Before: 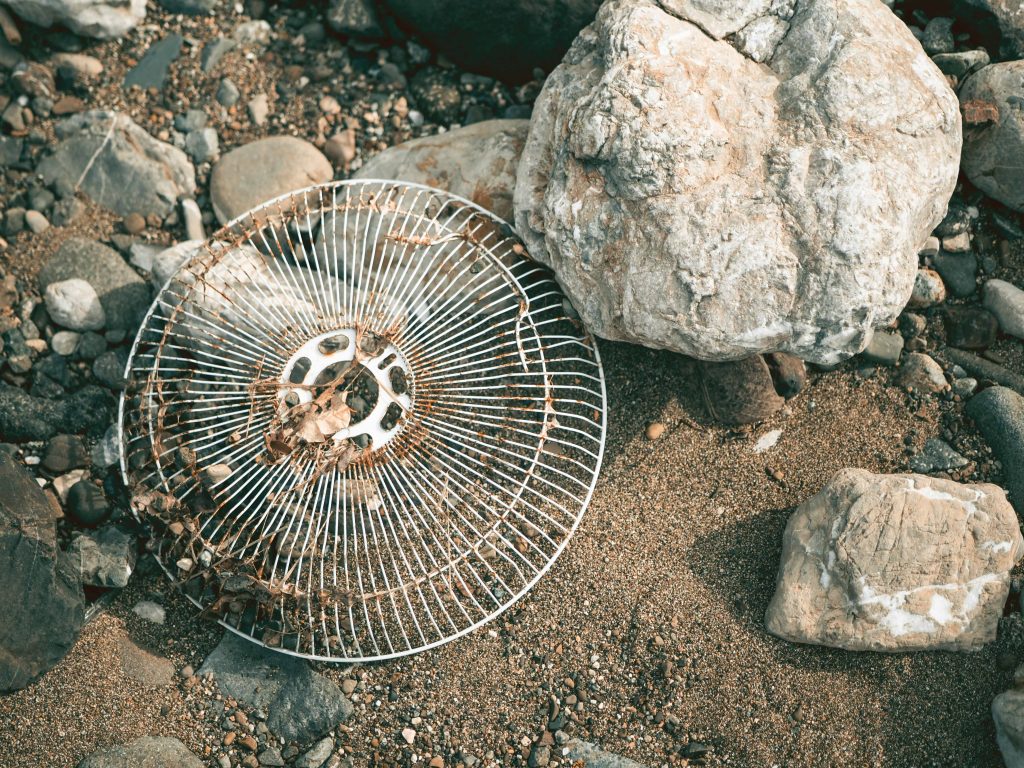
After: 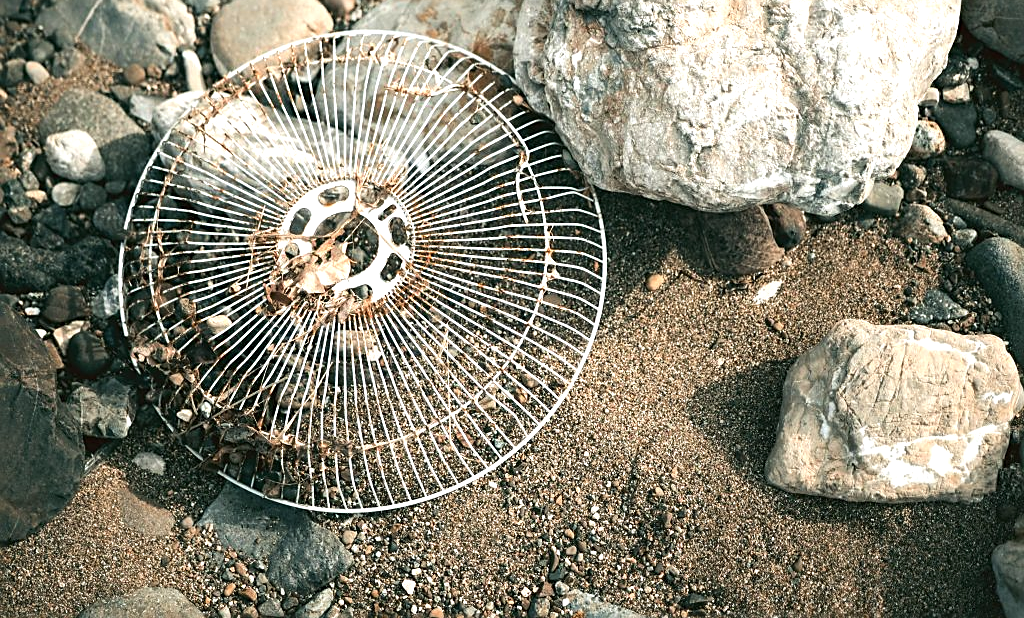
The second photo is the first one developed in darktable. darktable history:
tone equalizer: -8 EV -0.769 EV, -7 EV -0.711 EV, -6 EV -0.577 EV, -5 EV -0.364 EV, -3 EV 0.399 EV, -2 EV 0.6 EV, -1 EV 0.675 EV, +0 EV 0.761 EV, smoothing diameter 2.19%, edges refinement/feathering 16.18, mask exposure compensation -1.57 EV, filter diffusion 5
crop and rotate: top 19.456%
sharpen: on, module defaults
